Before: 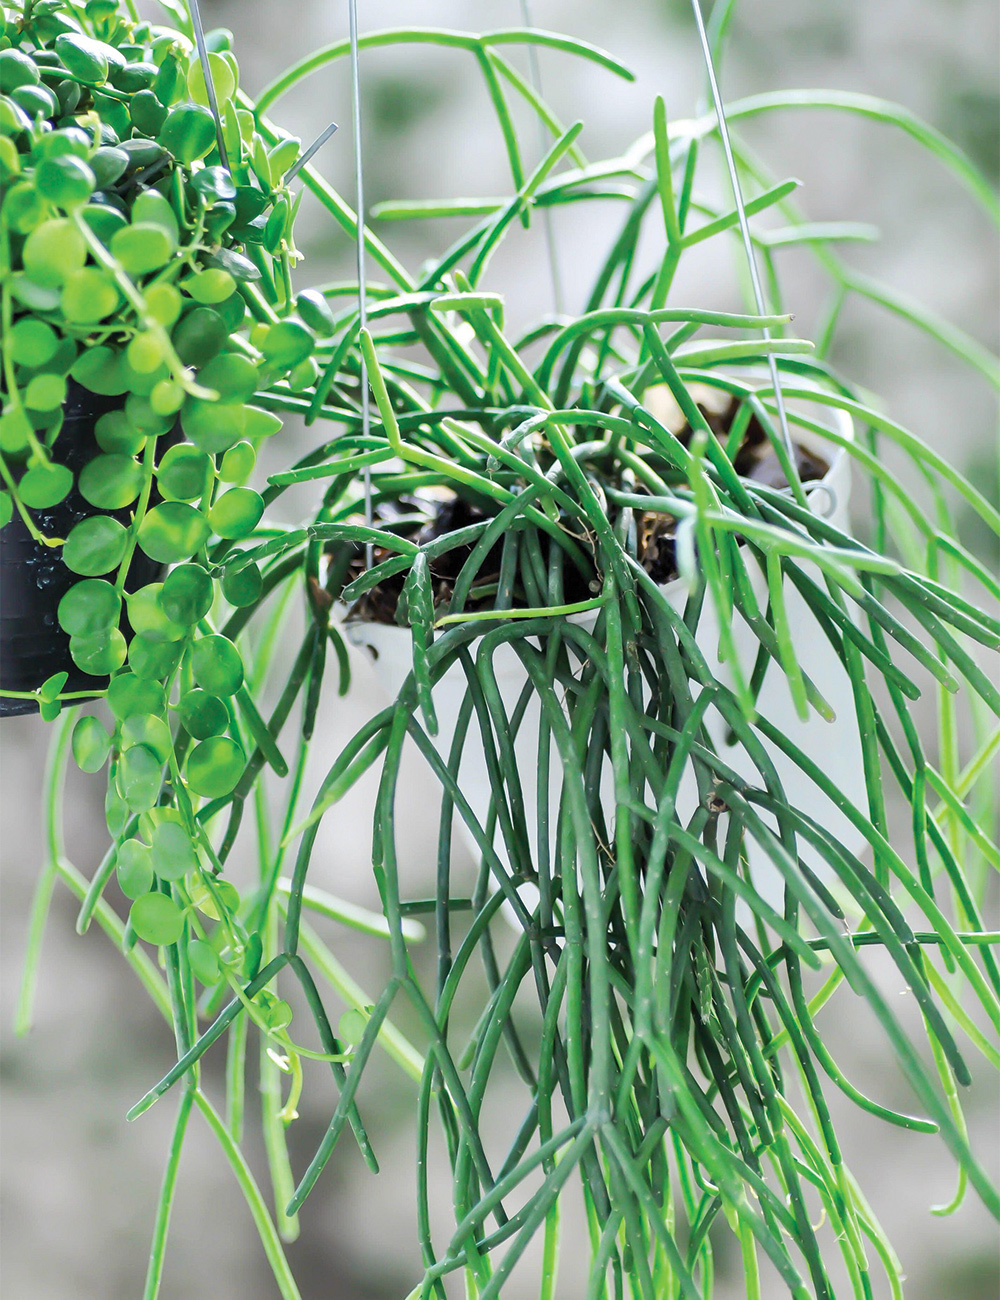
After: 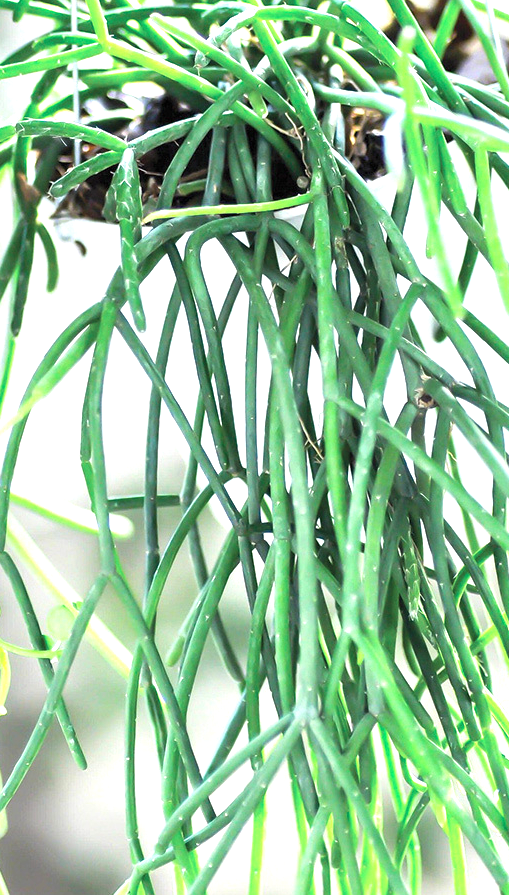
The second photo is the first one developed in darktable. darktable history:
crop and rotate: left 29.237%, top 31.152%, right 19.807%
exposure: black level correction 0, exposure 1.1 EV, compensate exposure bias true, compensate highlight preservation false
